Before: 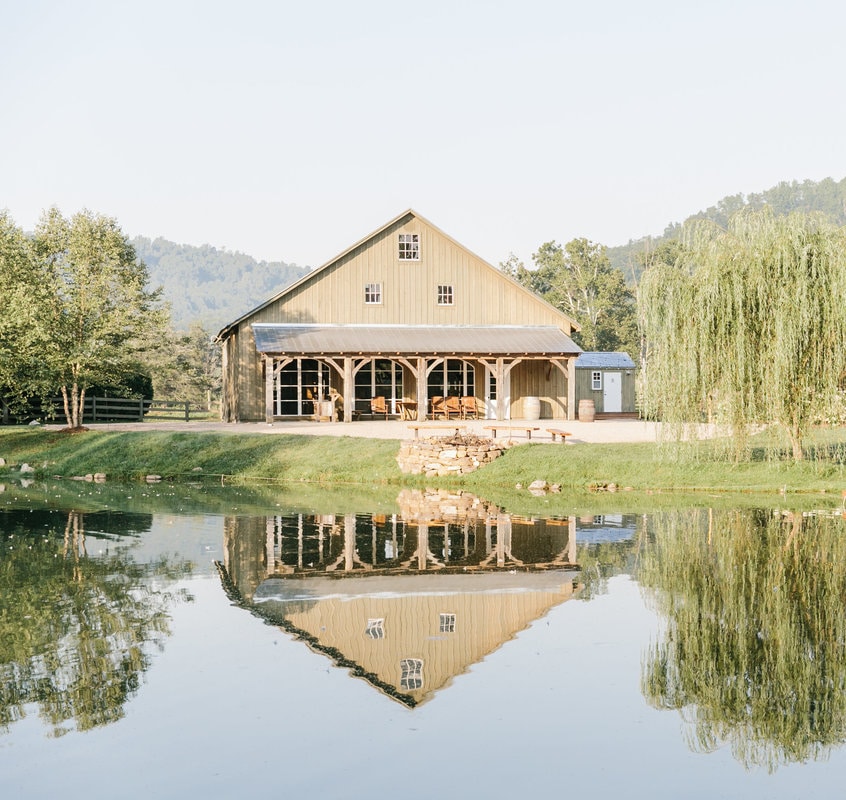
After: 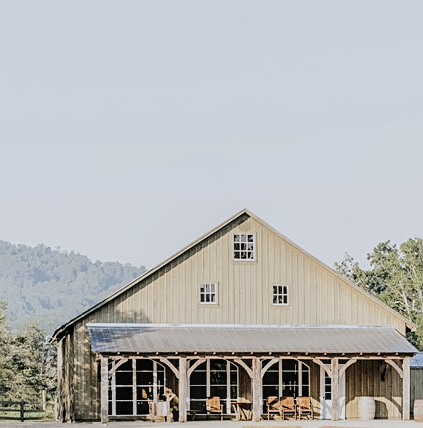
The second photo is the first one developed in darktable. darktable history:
filmic rgb: black relative exposure -5 EV, white relative exposure 3.5 EV, hardness 3.19, contrast 1.4, highlights saturation mix -50%
crop: left 19.556%, right 30.401%, bottom 46.458%
white balance: red 0.967, blue 1.049
sharpen: on, module defaults
local contrast: on, module defaults
exposure: black level correction -0.015, exposure -0.5 EV, compensate highlight preservation false
